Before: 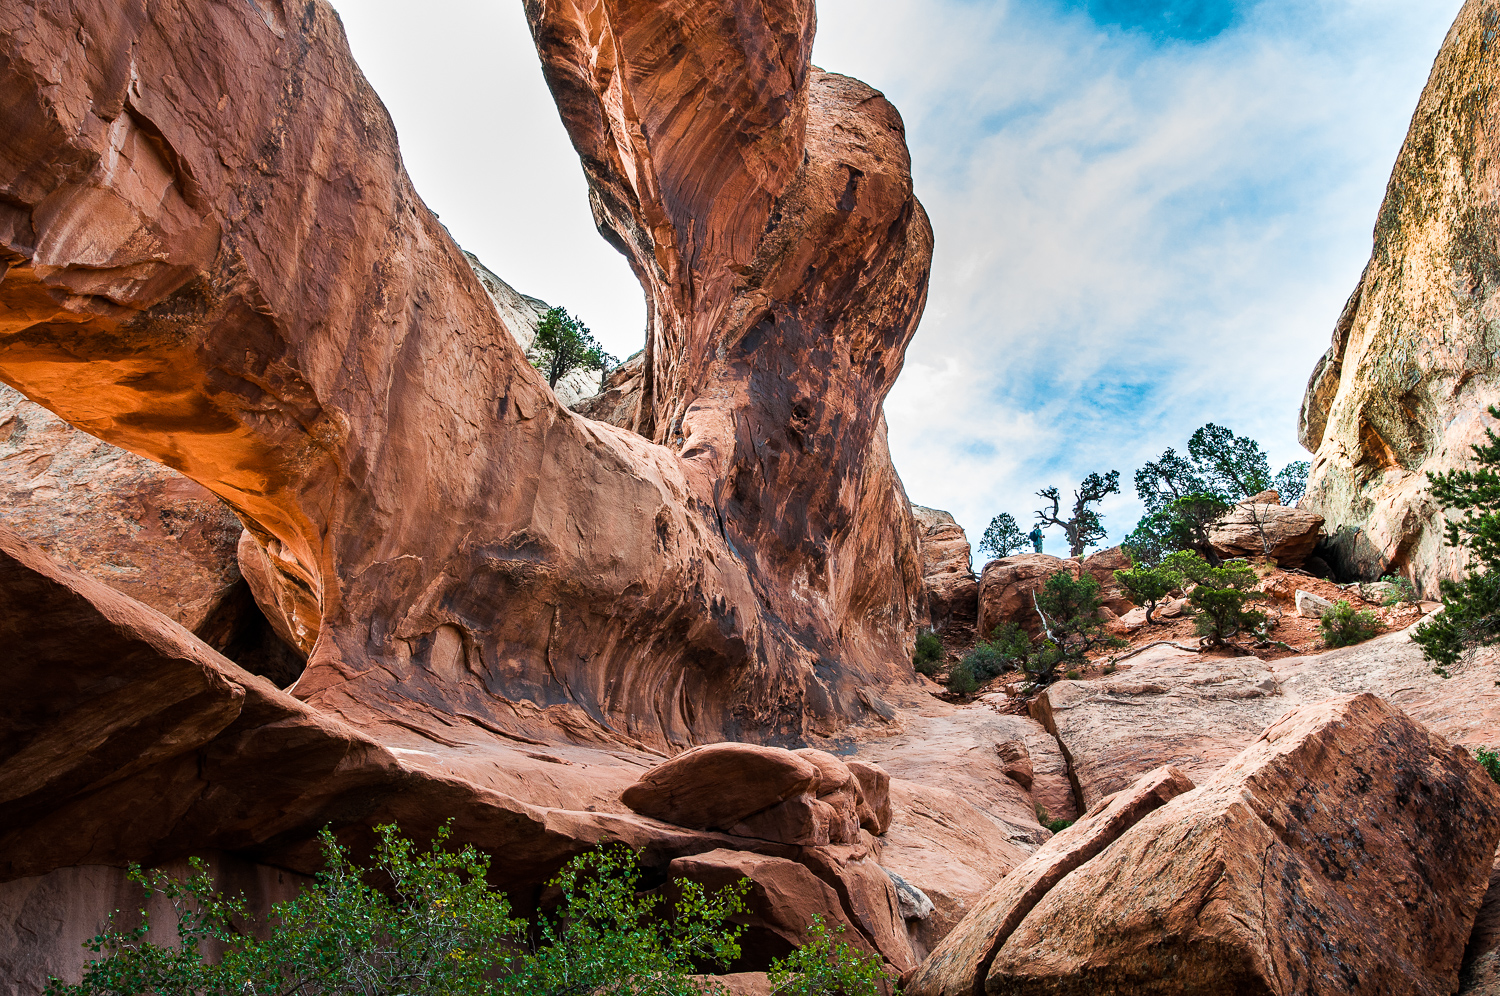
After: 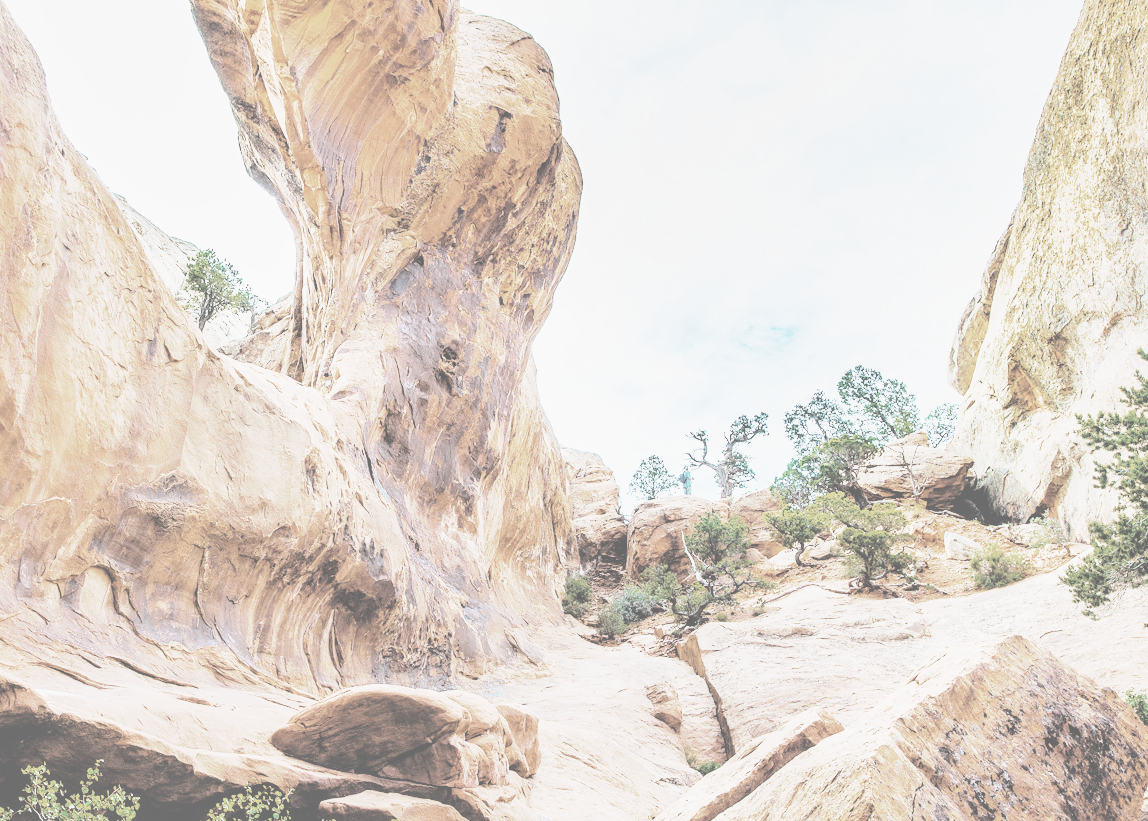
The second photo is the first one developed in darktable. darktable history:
local contrast: on, module defaults
color balance rgb: global offset › luminance -0.389%, perceptual saturation grading › global saturation 30.854%, global vibrance 44.306%
base curve: curves: ch0 [(0, 0) (0.028, 0.03) (0.121, 0.232) (0.46, 0.748) (0.859, 0.968) (1, 1)], preserve colors none
tone equalizer: -8 EV -1.1 EV, -7 EV -1.04 EV, -6 EV -0.876 EV, -5 EV -0.567 EV, -3 EV 0.562 EV, -2 EV 0.845 EV, -1 EV 0.99 EV, +0 EV 1.06 EV
exposure: black level correction 0, exposure 1.001 EV, compensate highlight preservation false
contrast brightness saturation: contrast -0.34, brightness 0.736, saturation -0.8
color zones: curves: ch0 [(0.203, 0.433) (0.607, 0.517) (0.697, 0.696) (0.705, 0.897)]
crop: left 23.44%, top 5.838%, bottom 11.706%
